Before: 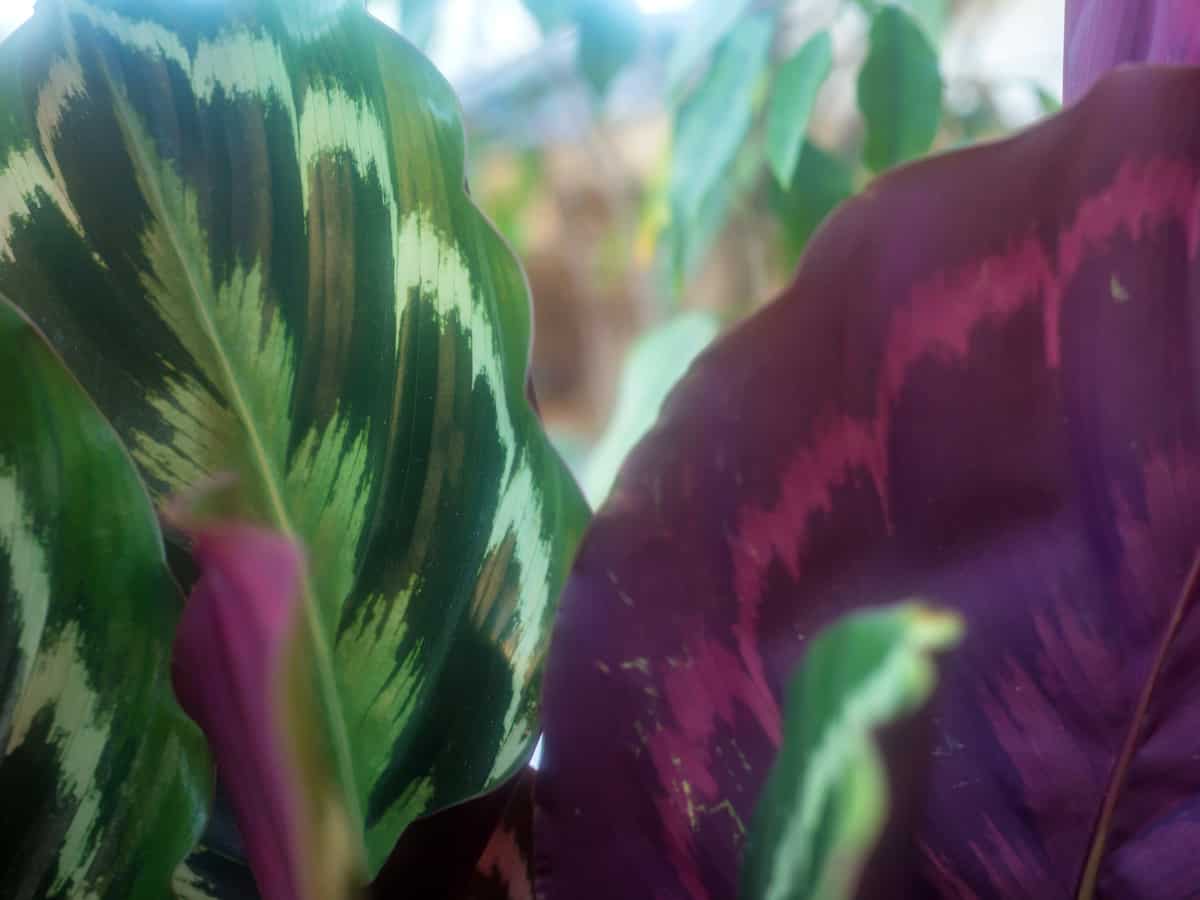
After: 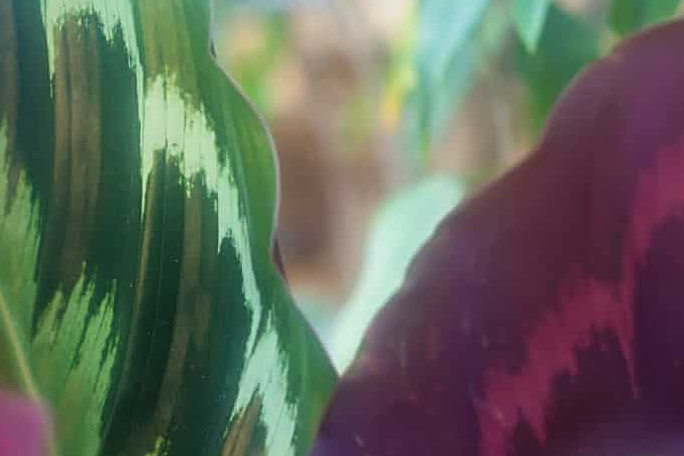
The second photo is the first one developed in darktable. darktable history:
crop: left 21.212%, top 15.287%, right 21.777%, bottom 33.955%
sharpen: on, module defaults
